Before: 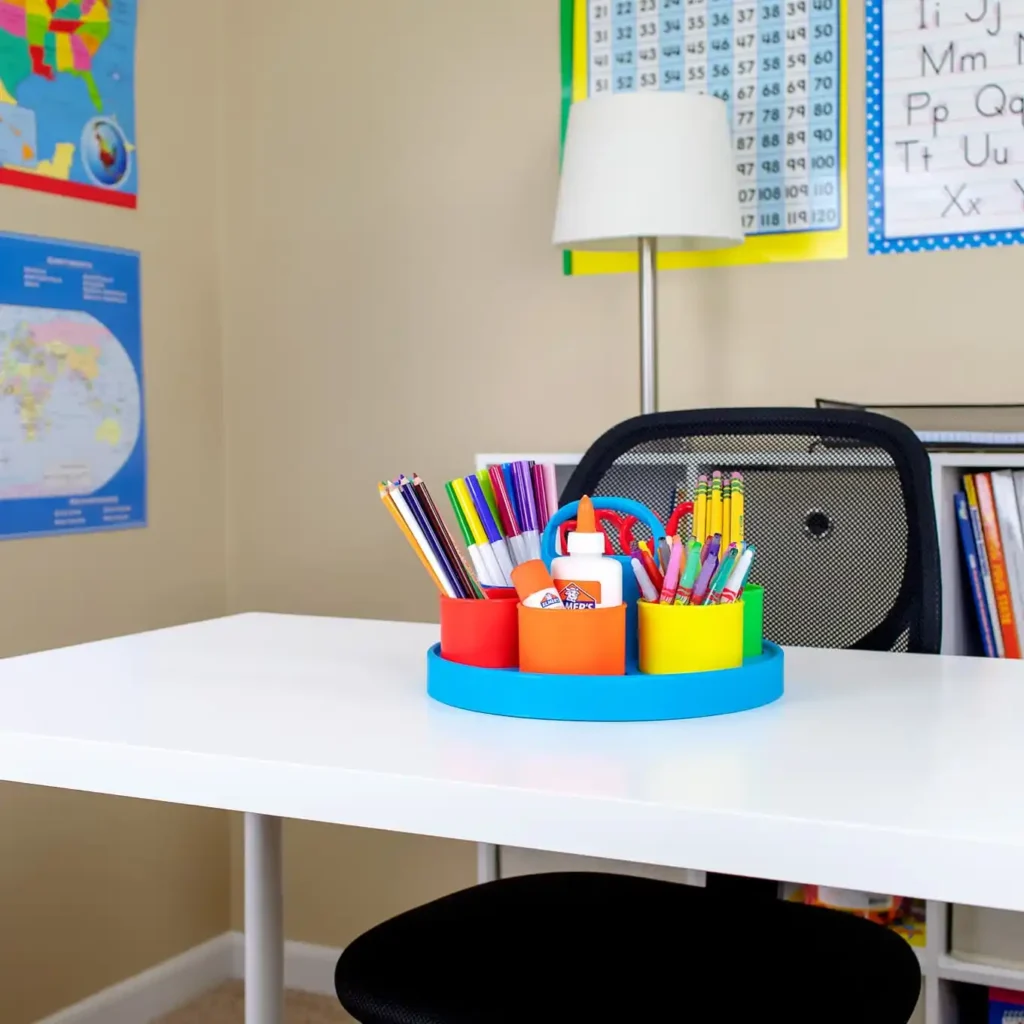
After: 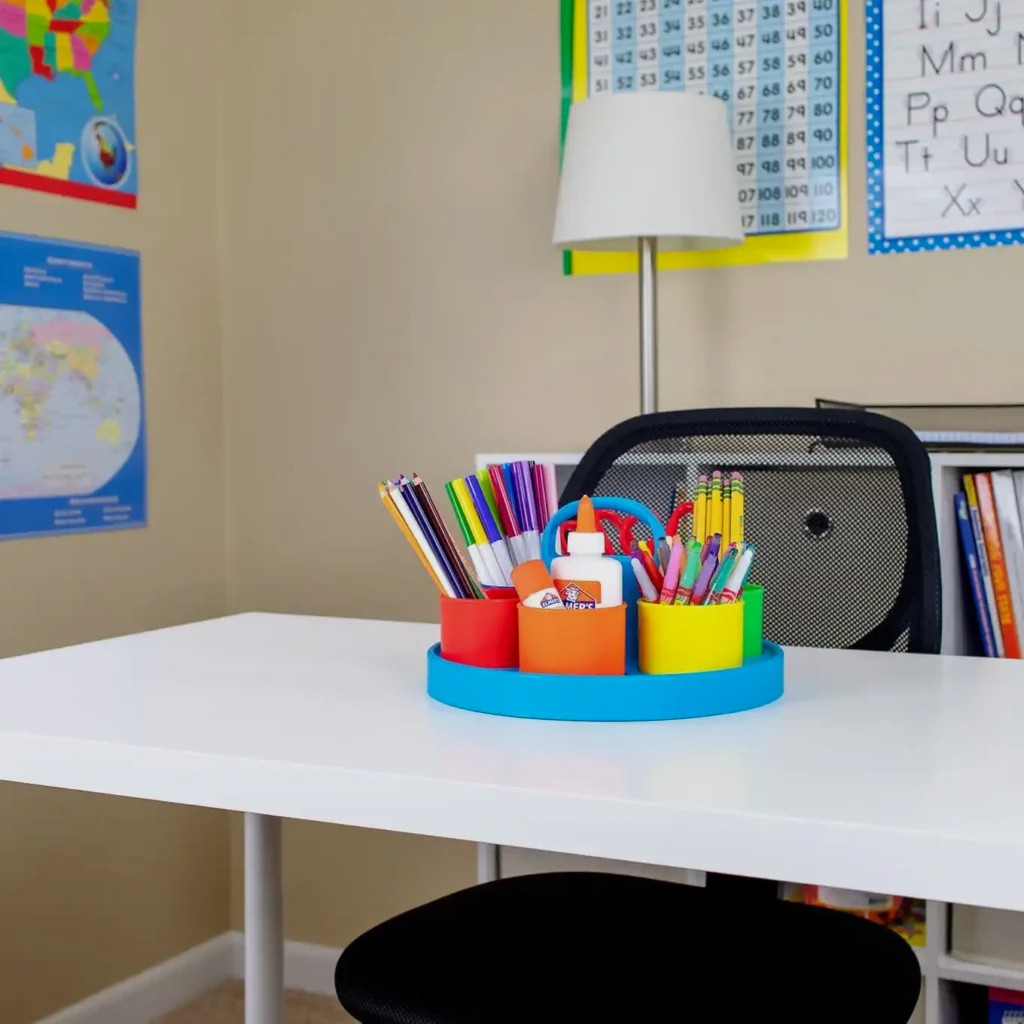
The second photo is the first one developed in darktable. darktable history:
shadows and highlights: shadows 29.62, highlights -30.37, low approximation 0.01, soften with gaussian
exposure: exposure -0.288 EV, compensate highlight preservation false
